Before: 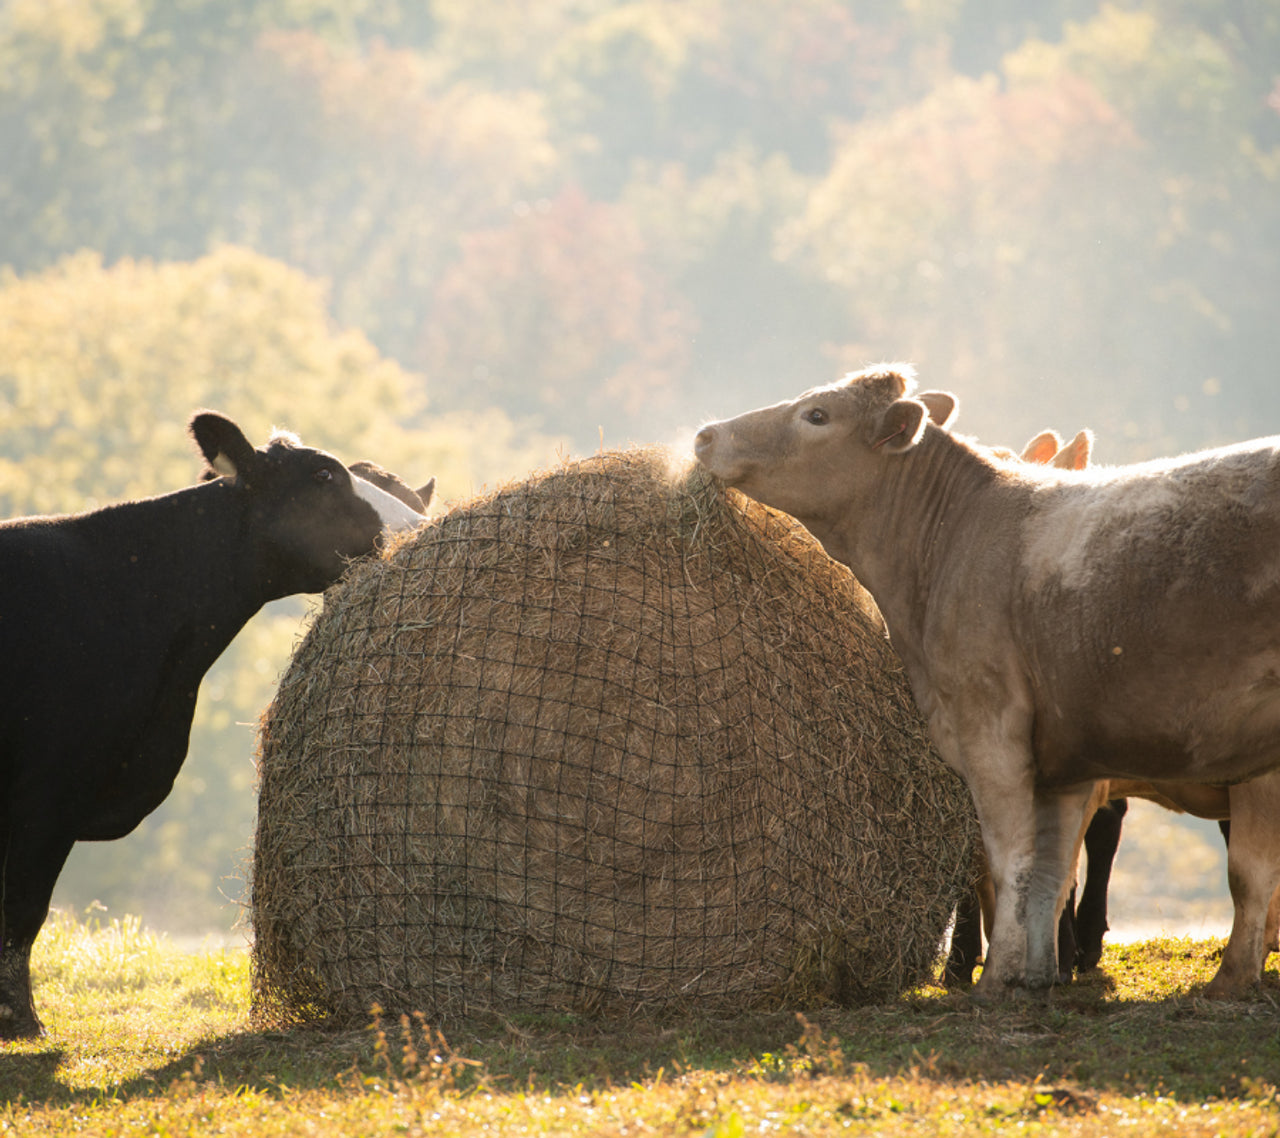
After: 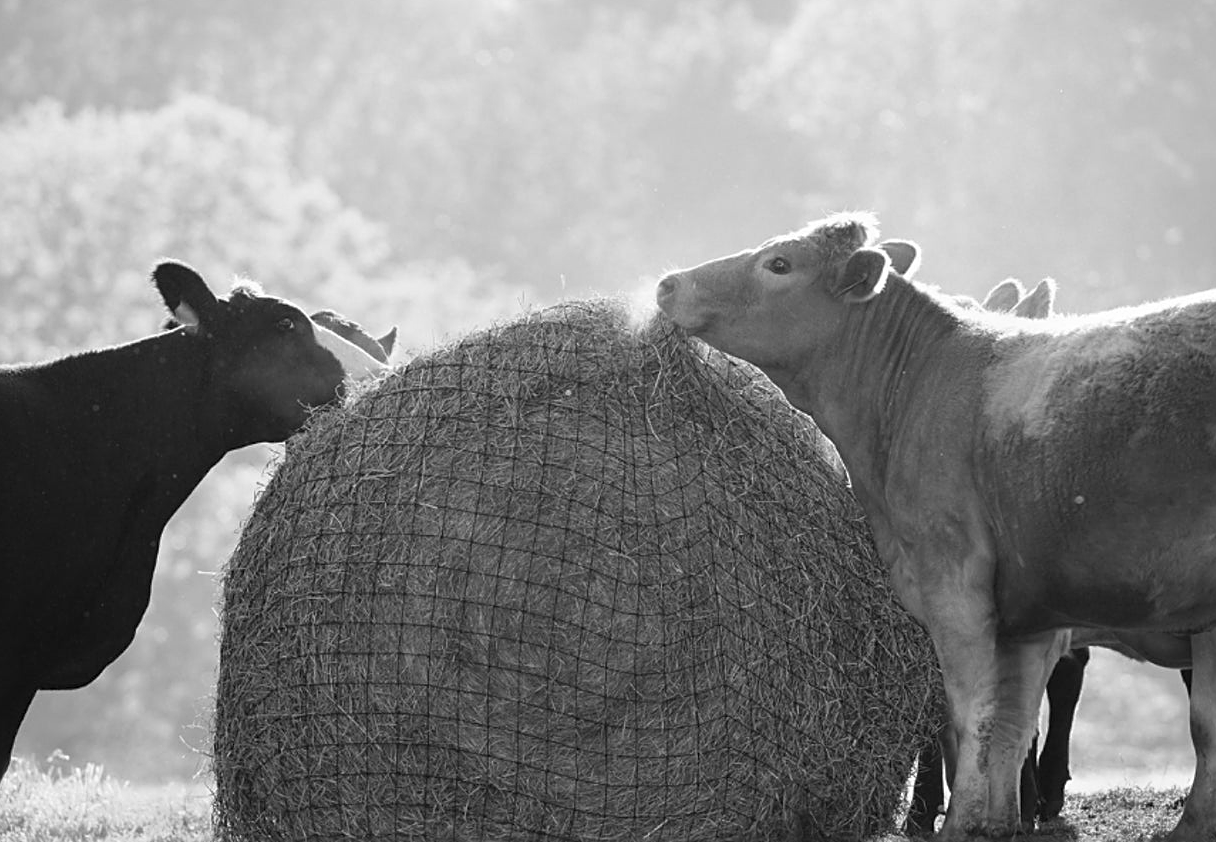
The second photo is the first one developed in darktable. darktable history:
monochrome: a 0, b 0, size 0.5, highlights 0.57
crop and rotate: left 2.991%, top 13.302%, right 1.981%, bottom 12.636%
sharpen: on, module defaults
